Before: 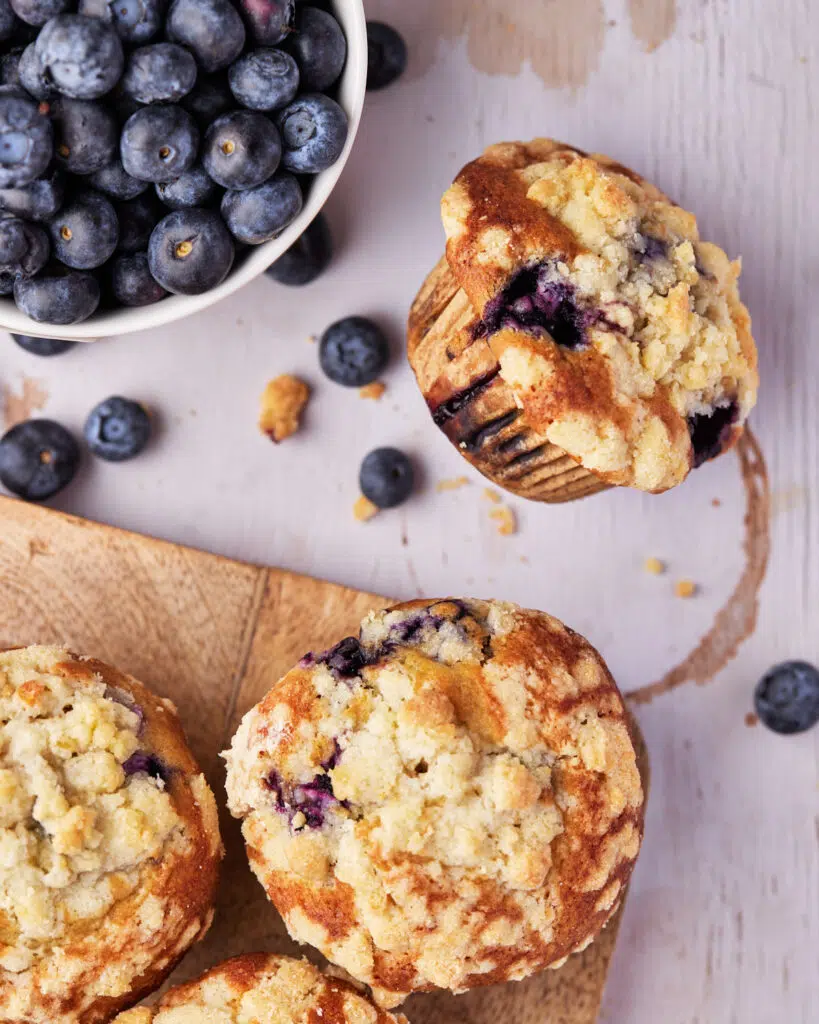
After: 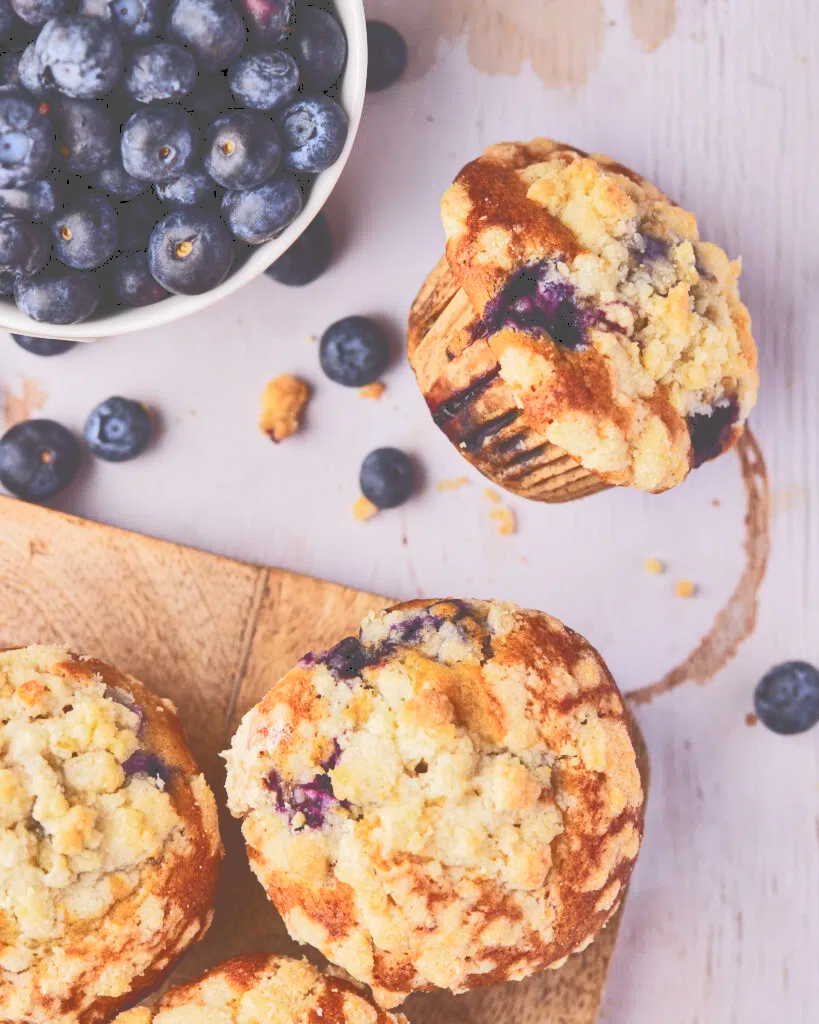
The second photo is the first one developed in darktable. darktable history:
tone curve: curves: ch0 [(0, 0) (0.003, 0.301) (0.011, 0.302) (0.025, 0.307) (0.044, 0.313) (0.069, 0.316) (0.1, 0.322) (0.136, 0.325) (0.177, 0.341) (0.224, 0.358) (0.277, 0.386) (0.335, 0.429) (0.399, 0.486) (0.468, 0.556) (0.543, 0.644) (0.623, 0.728) (0.709, 0.796) (0.801, 0.854) (0.898, 0.908) (1, 1)], color space Lab, independent channels, preserve colors none
